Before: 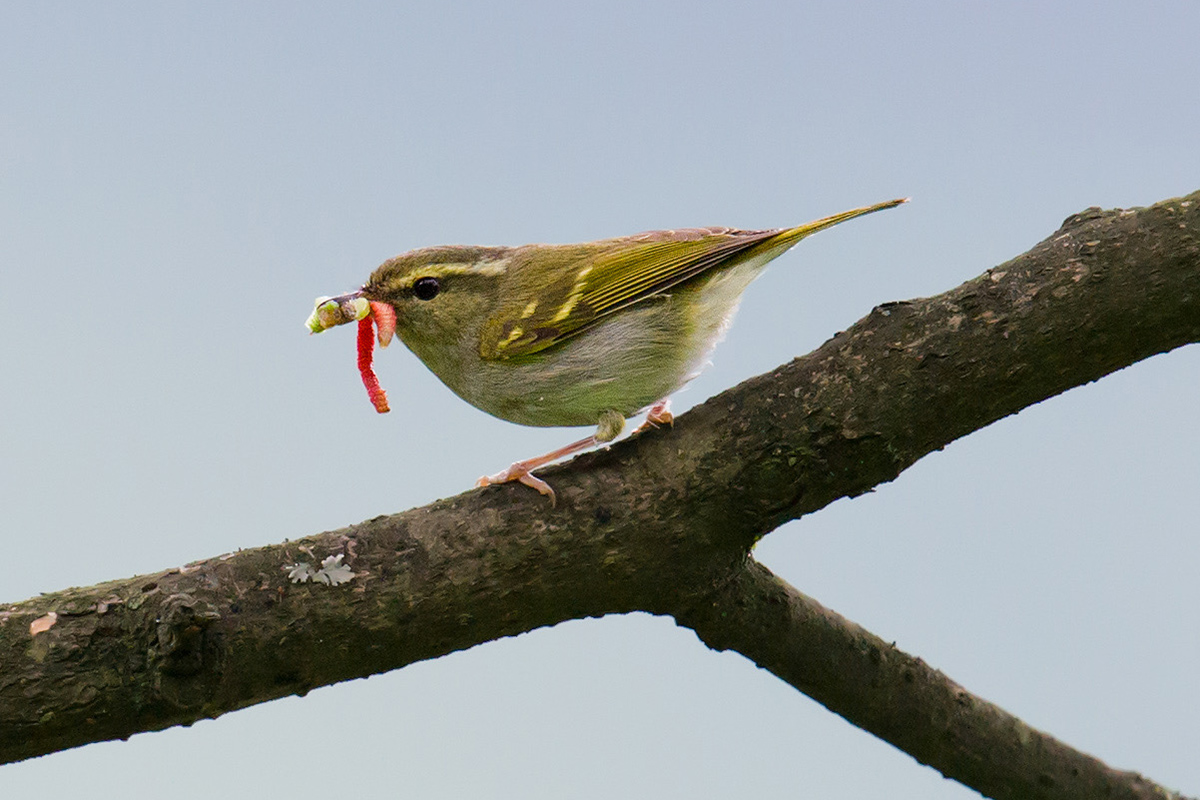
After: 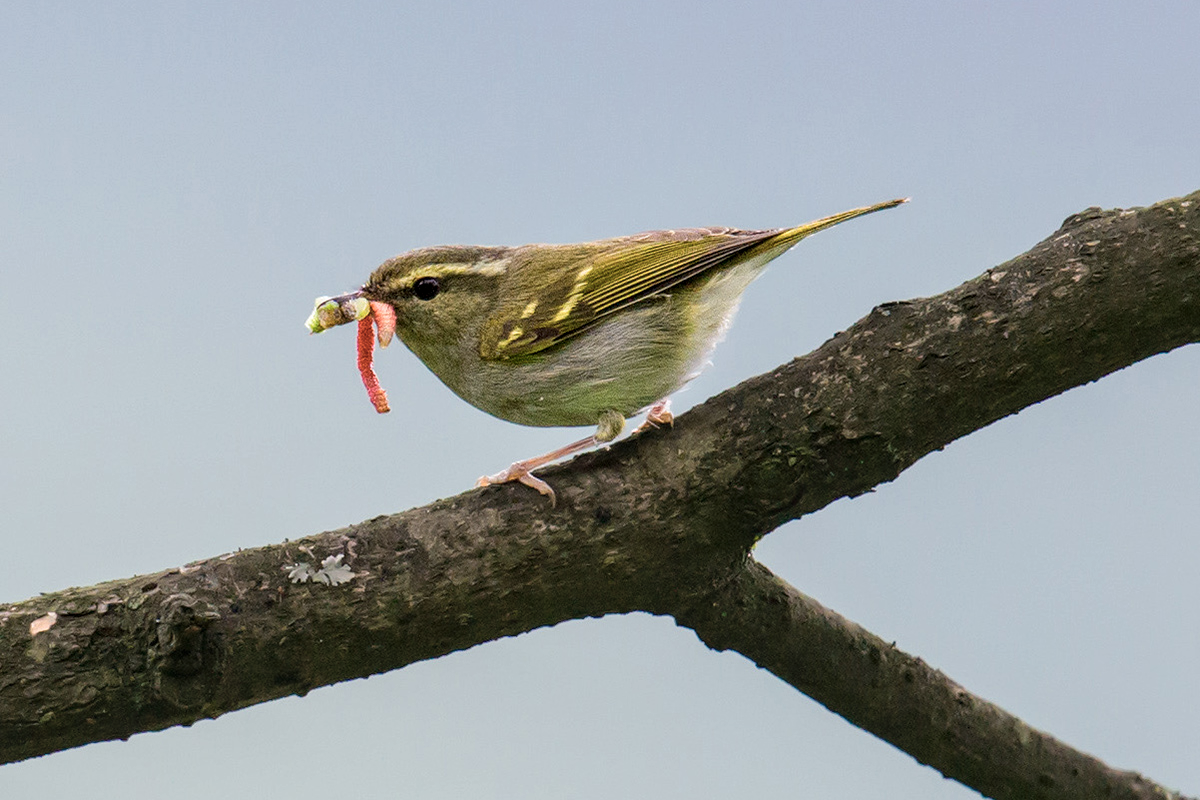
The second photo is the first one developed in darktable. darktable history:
color zones: curves: ch0 [(0, 0.558) (0.143, 0.559) (0.286, 0.529) (0.429, 0.505) (0.571, 0.5) (0.714, 0.5) (0.857, 0.5) (1, 0.558)]; ch1 [(0, 0.469) (0.01, 0.469) (0.12, 0.446) (0.248, 0.469) (0.5, 0.5) (0.748, 0.5) (0.99, 0.469) (1, 0.469)], mix 100.42%
local contrast: on, module defaults
